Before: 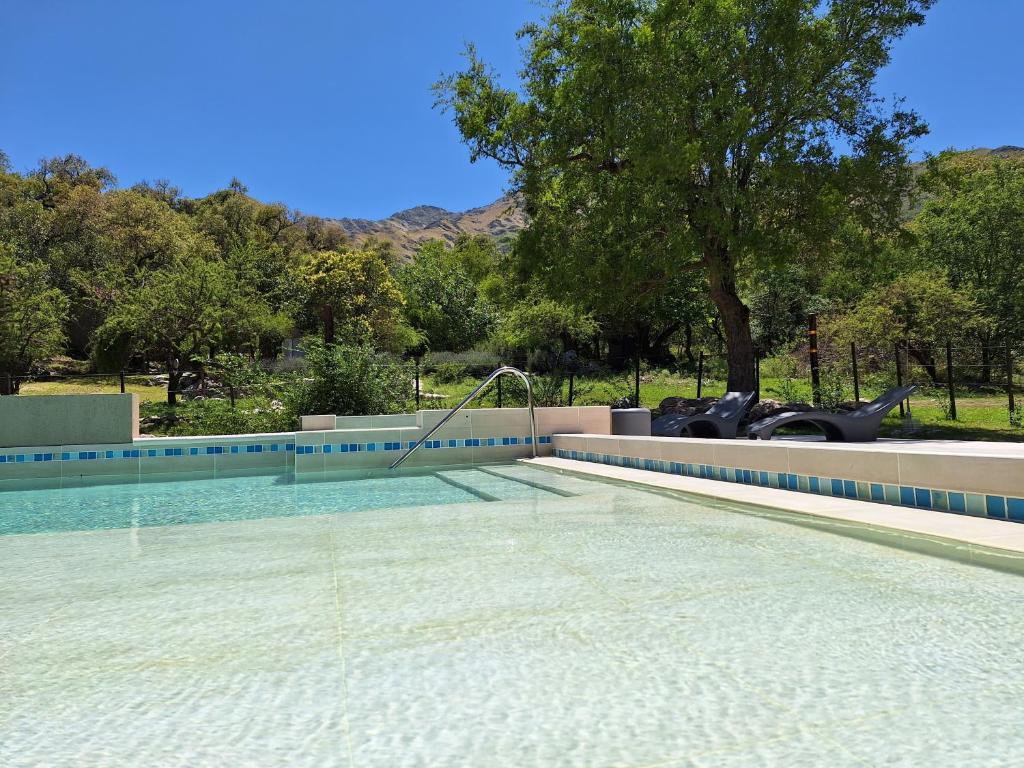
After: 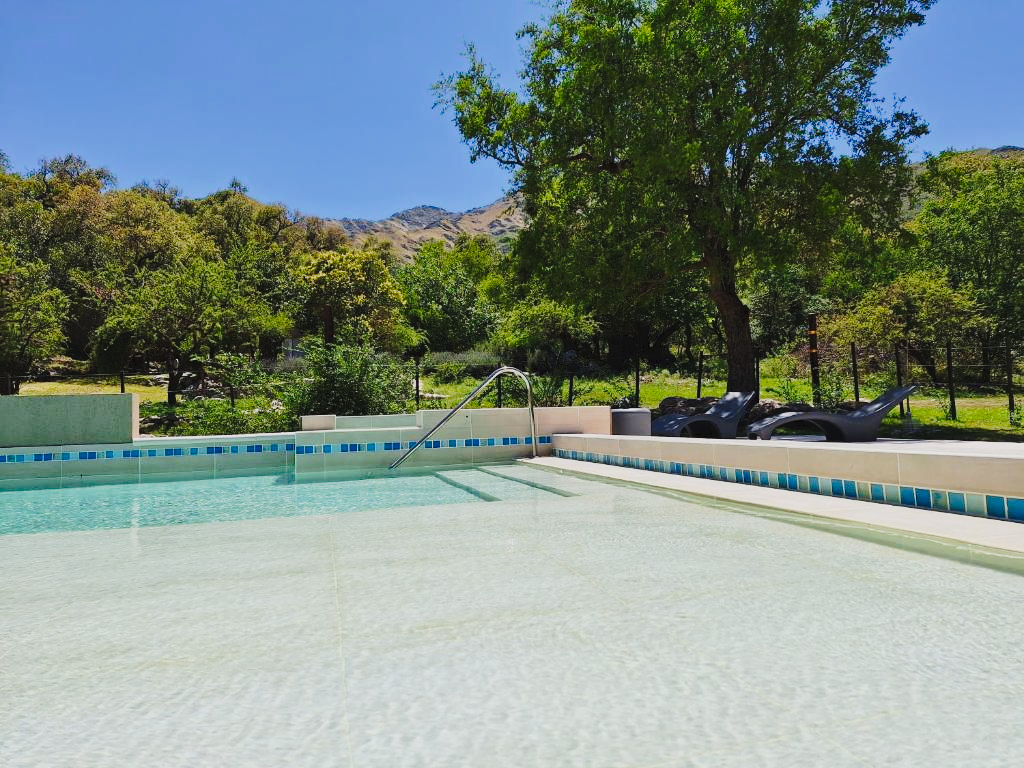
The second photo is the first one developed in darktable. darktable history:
shadows and highlights: radius 121.43, shadows 21.81, white point adjustment -9.65, highlights -14.69, soften with gaussian
tone curve: curves: ch0 [(0, 0) (0.003, 0.046) (0.011, 0.052) (0.025, 0.059) (0.044, 0.069) (0.069, 0.084) (0.1, 0.107) (0.136, 0.133) (0.177, 0.171) (0.224, 0.216) (0.277, 0.293) (0.335, 0.371) (0.399, 0.481) (0.468, 0.577) (0.543, 0.662) (0.623, 0.749) (0.709, 0.831) (0.801, 0.891) (0.898, 0.942) (1, 1)], preserve colors none
